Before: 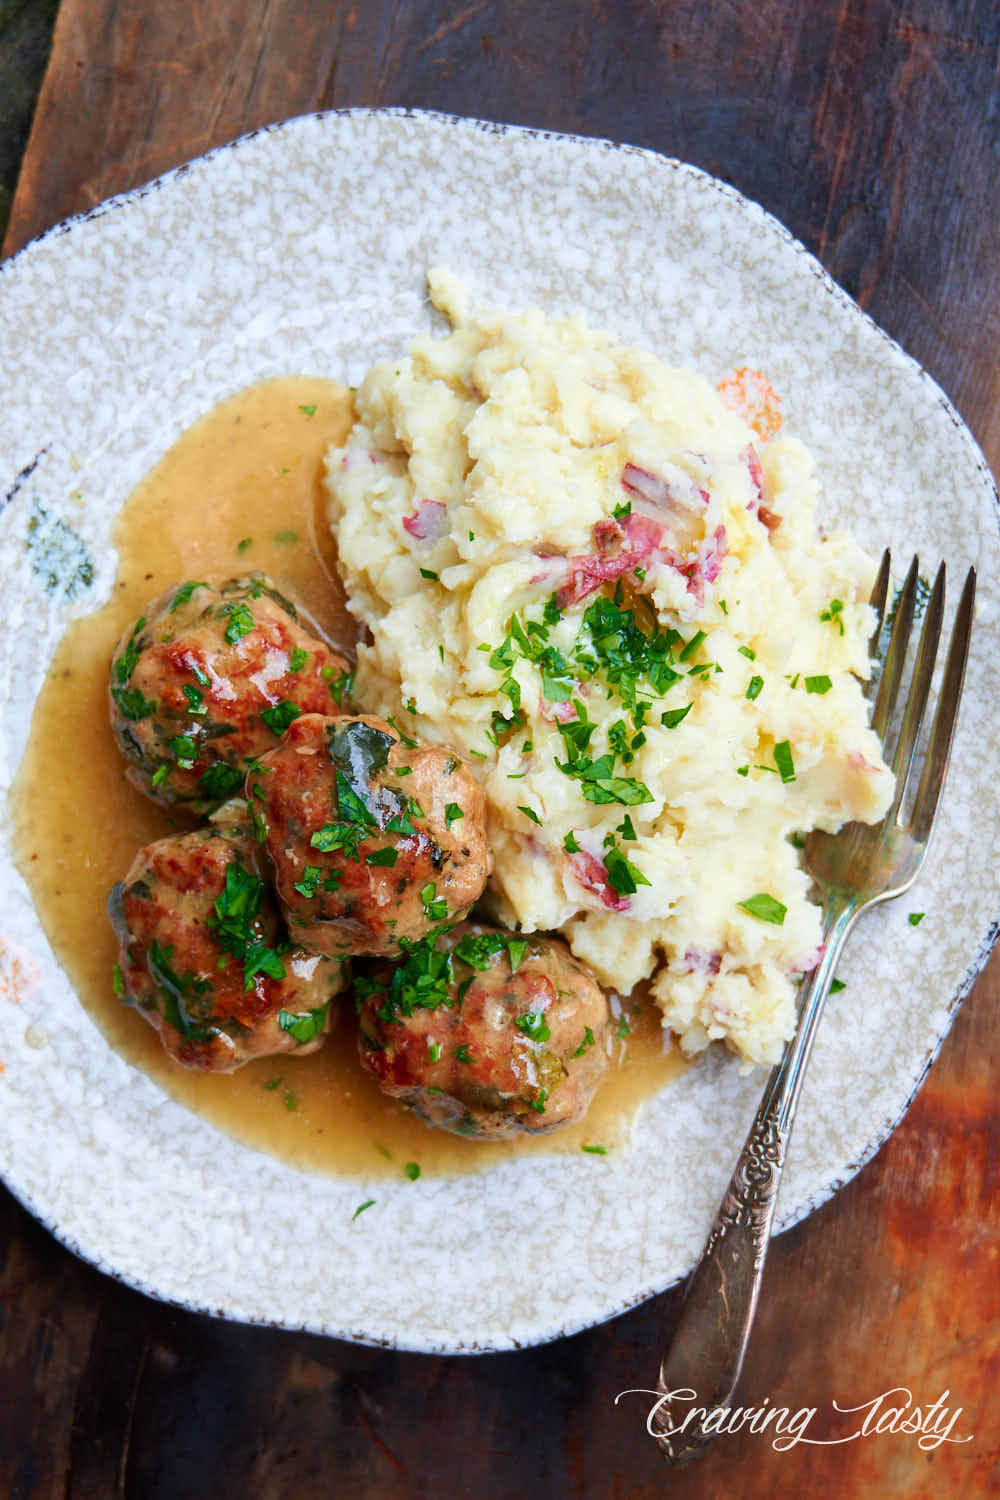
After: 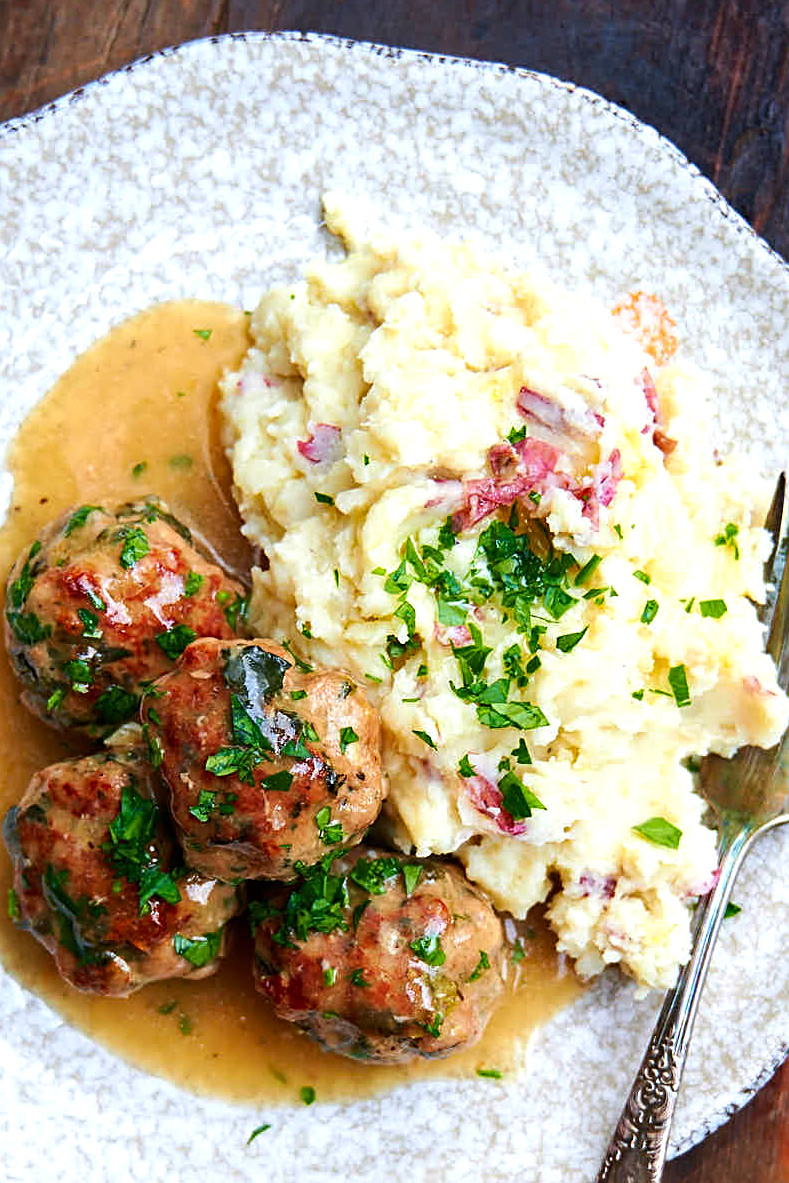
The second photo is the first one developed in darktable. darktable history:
tone equalizer: -8 EV -0.418 EV, -7 EV -0.363 EV, -6 EV -0.351 EV, -5 EV -0.232 EV, -3 EV 0.212 EV, -2 EV 0.31 EV, -1 EV 0.395 EV, +0 EV 0.441 EV, edges refinement/feathering 500, mask exposure compensation -1.57 EV, preserve details no
haze removal: on, module defaults
crop and rotate: left 10.575%, top 5.09%, right 10.438%, bottom 16%
sharpen: on, module defaults
